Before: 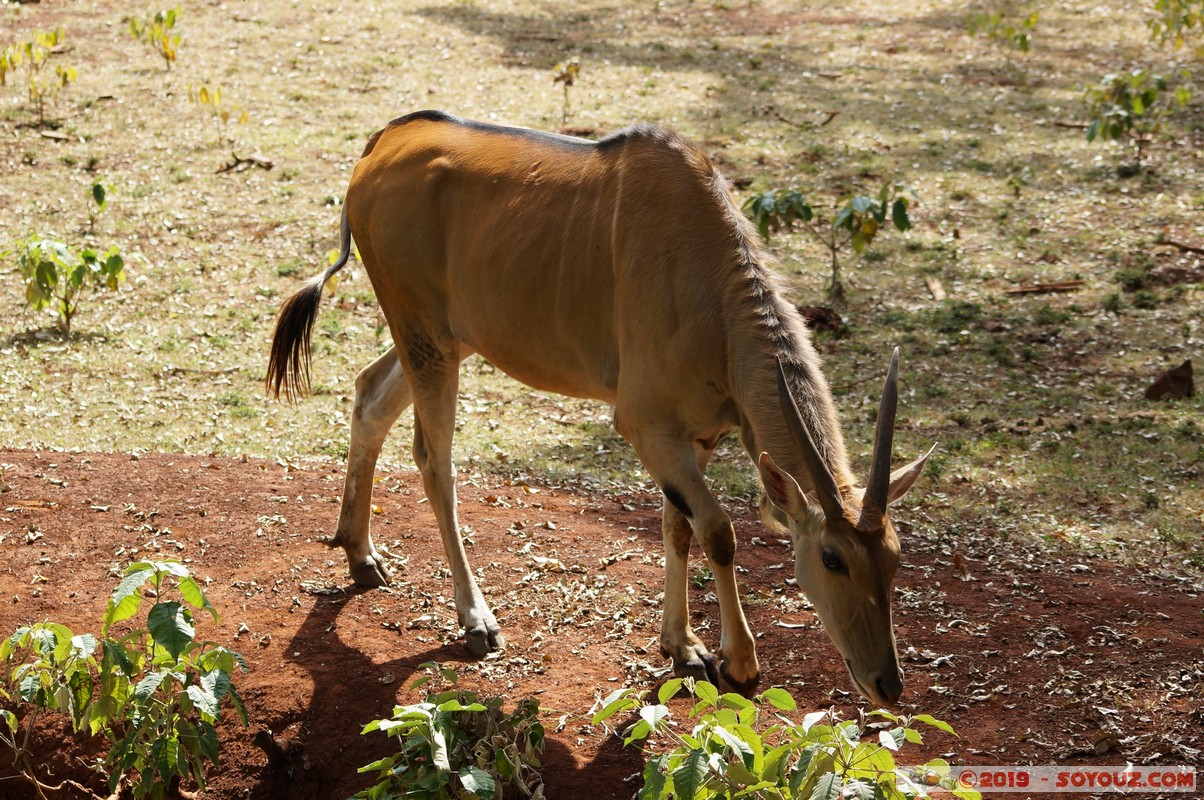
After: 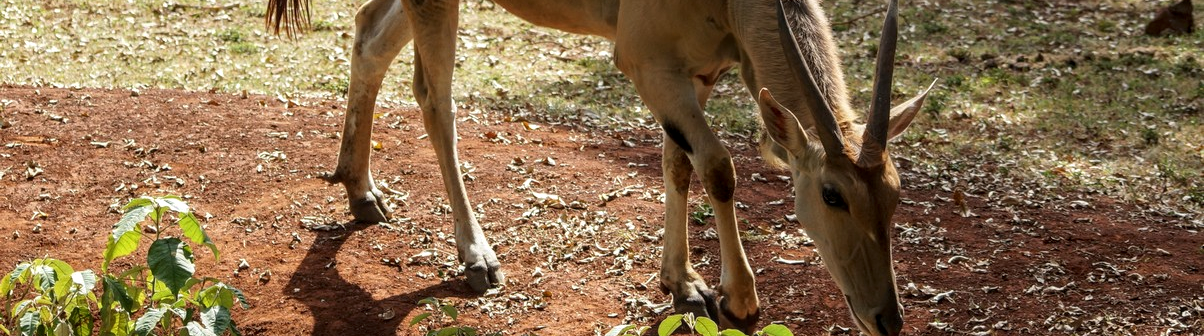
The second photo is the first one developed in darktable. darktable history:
crop: top 45.551%, bottom 12.262%
local contrast: on, module defaults
